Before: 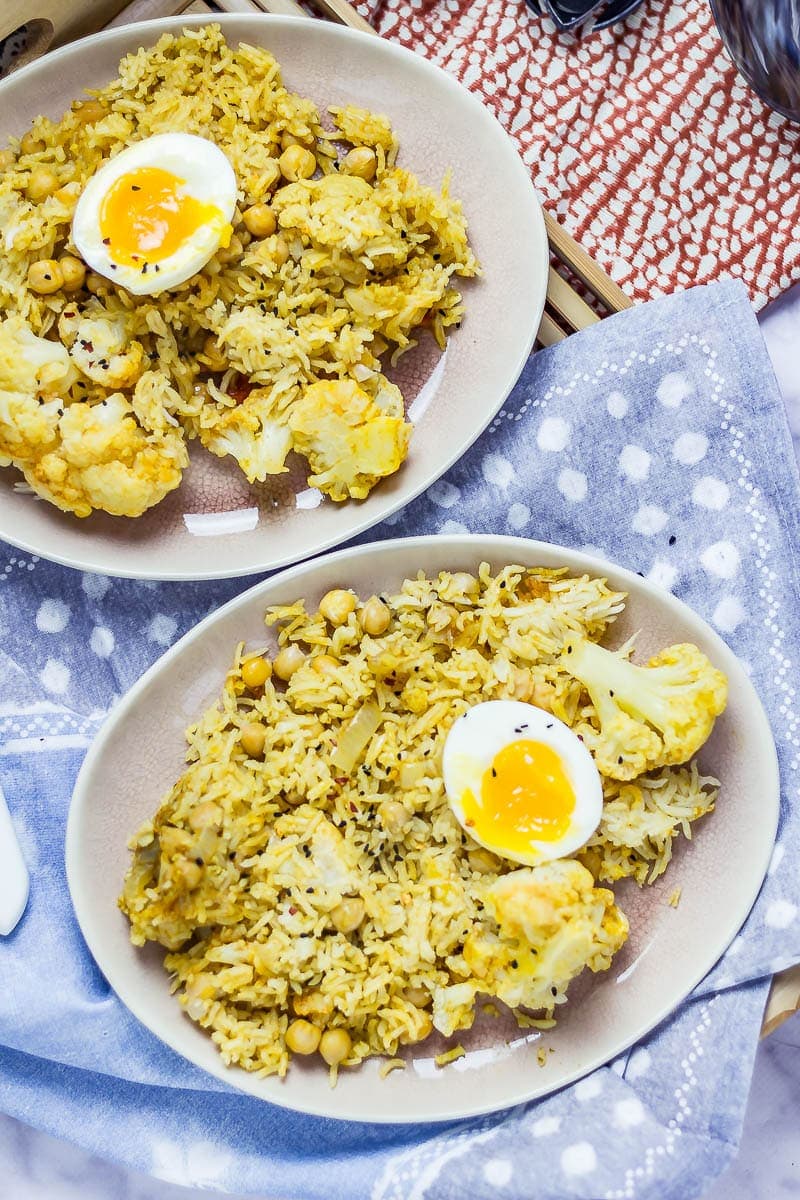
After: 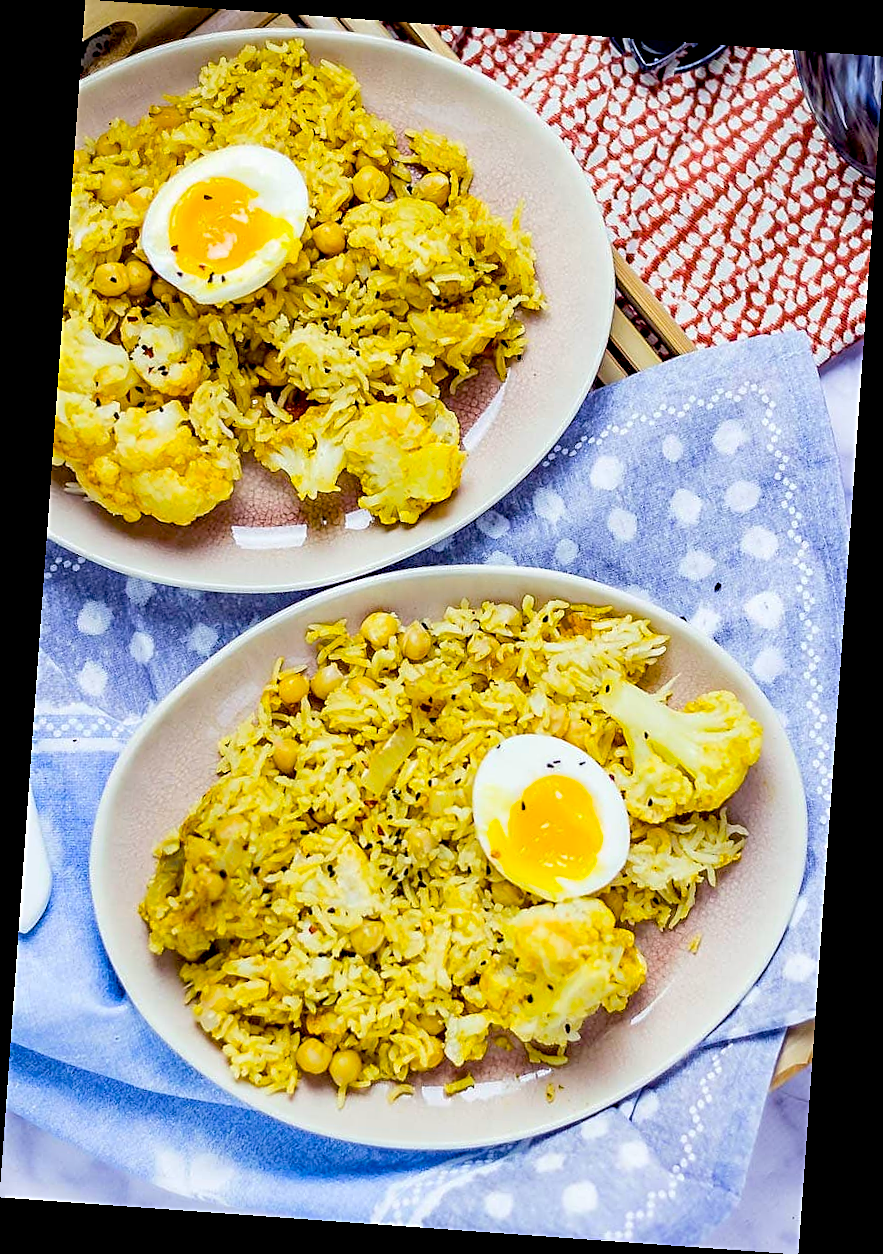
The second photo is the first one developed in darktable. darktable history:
rotate and perspective: rotation 4.1°, automatic cropping off
color balance rgb: perceptual saturation grading › global saturation 25%, perceptual brilliance grading › mid-tones 10%, perceptual brilliance grading › shadows 15%, global vibrance 20%
sharpen: on, module defaults
exposure: black level correction 0.016, exposure -0.009 EV, compensate highlight preservation false
